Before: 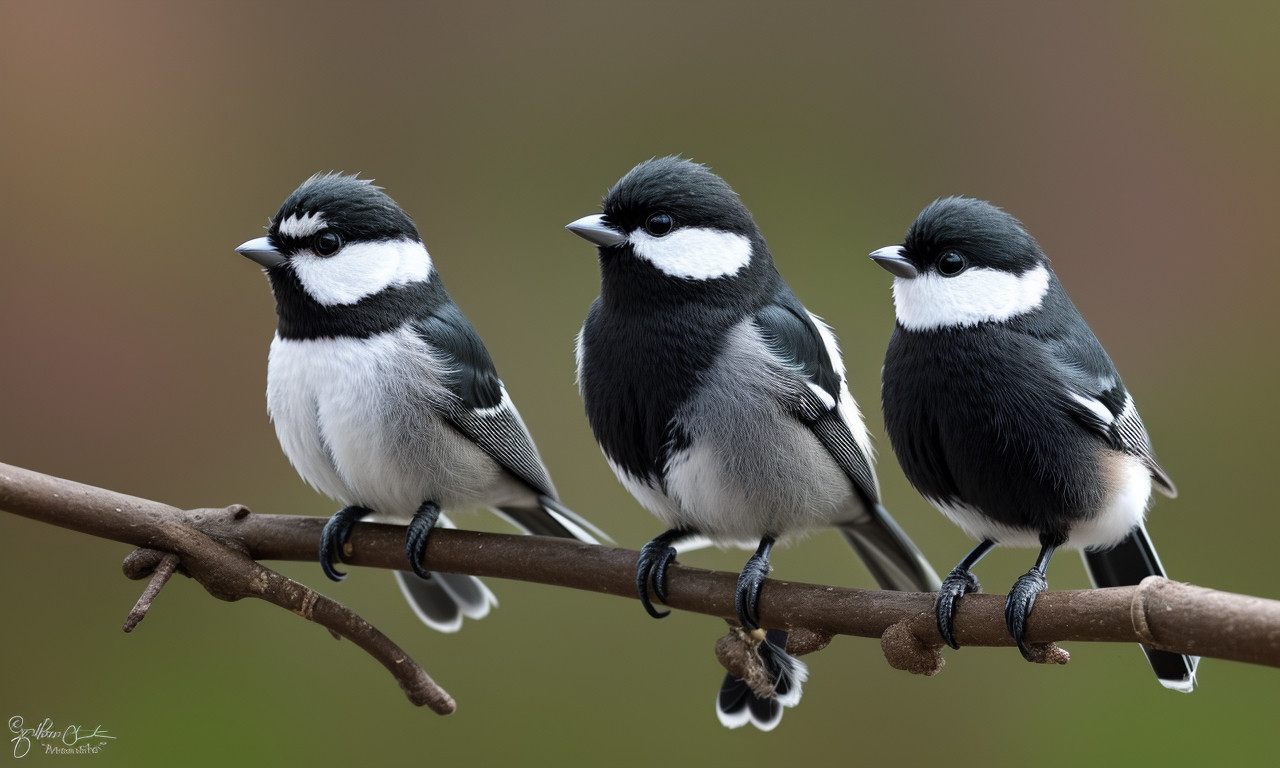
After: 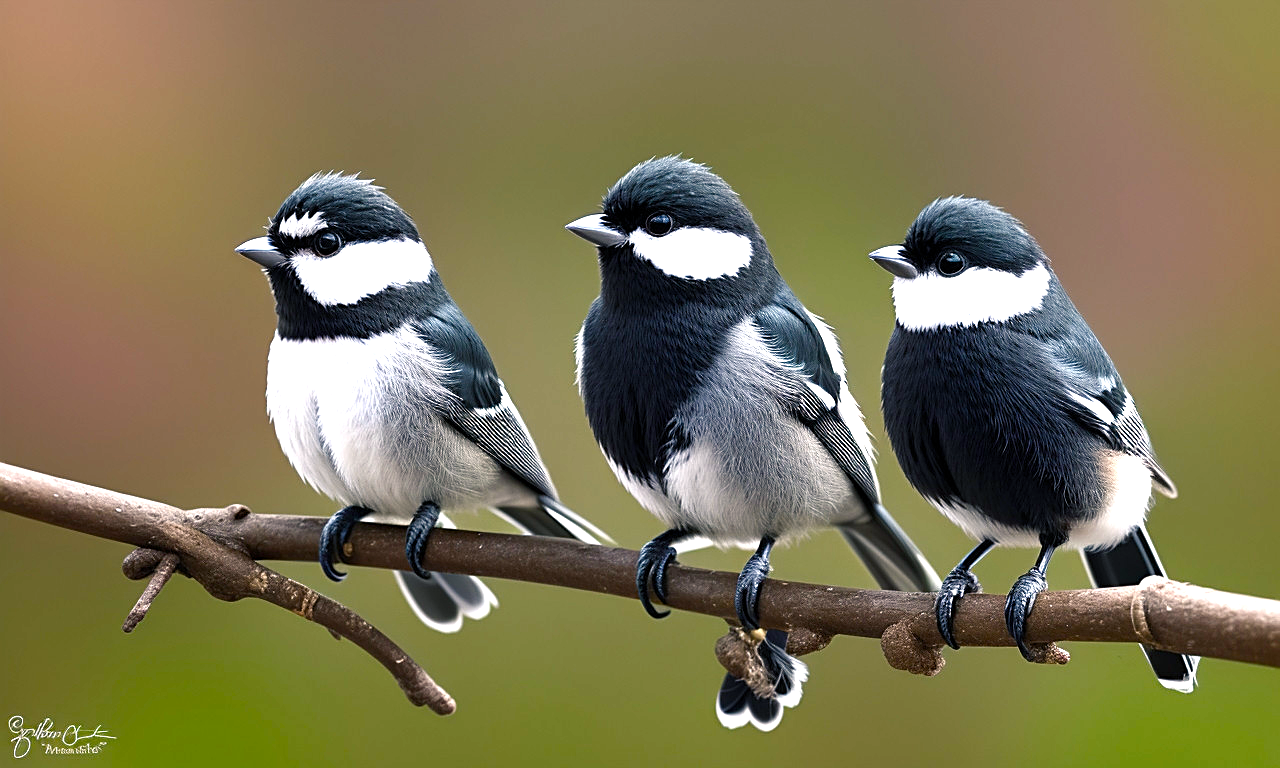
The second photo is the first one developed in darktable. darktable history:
sharpen: on, module defaults
exposure: exposure 0.6 EV, compensate highlight preservation false
color balance rgb: shadows lift › chroma 4.21%, shadows lift › hue 252.22°, highlights gain › chroma 1.36%, highlights gain › hue 50.24°, perceptual saturation grading › mid-tones 6.33%, perceptual saturation grading › shadows 72.44%, perceptual brilliance grading › highlights 11.59%, contrast 5.05%
